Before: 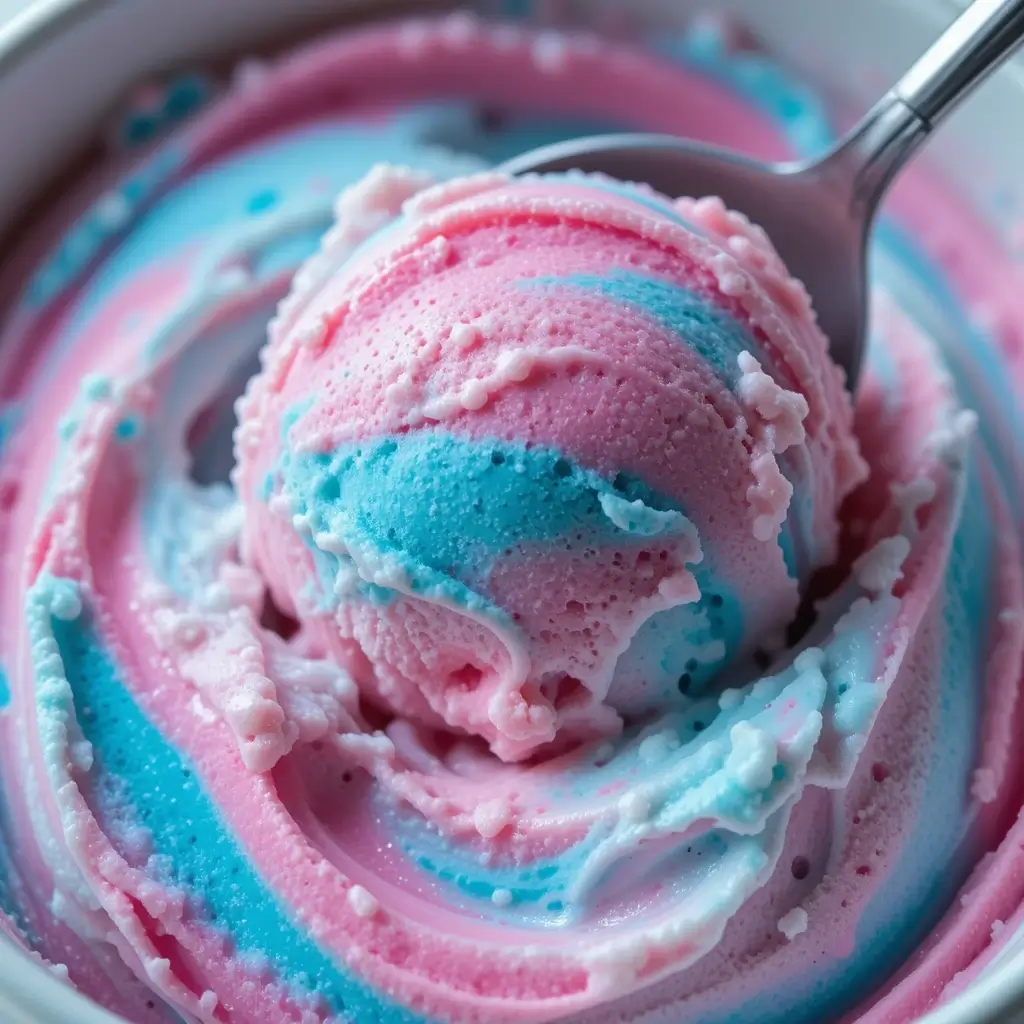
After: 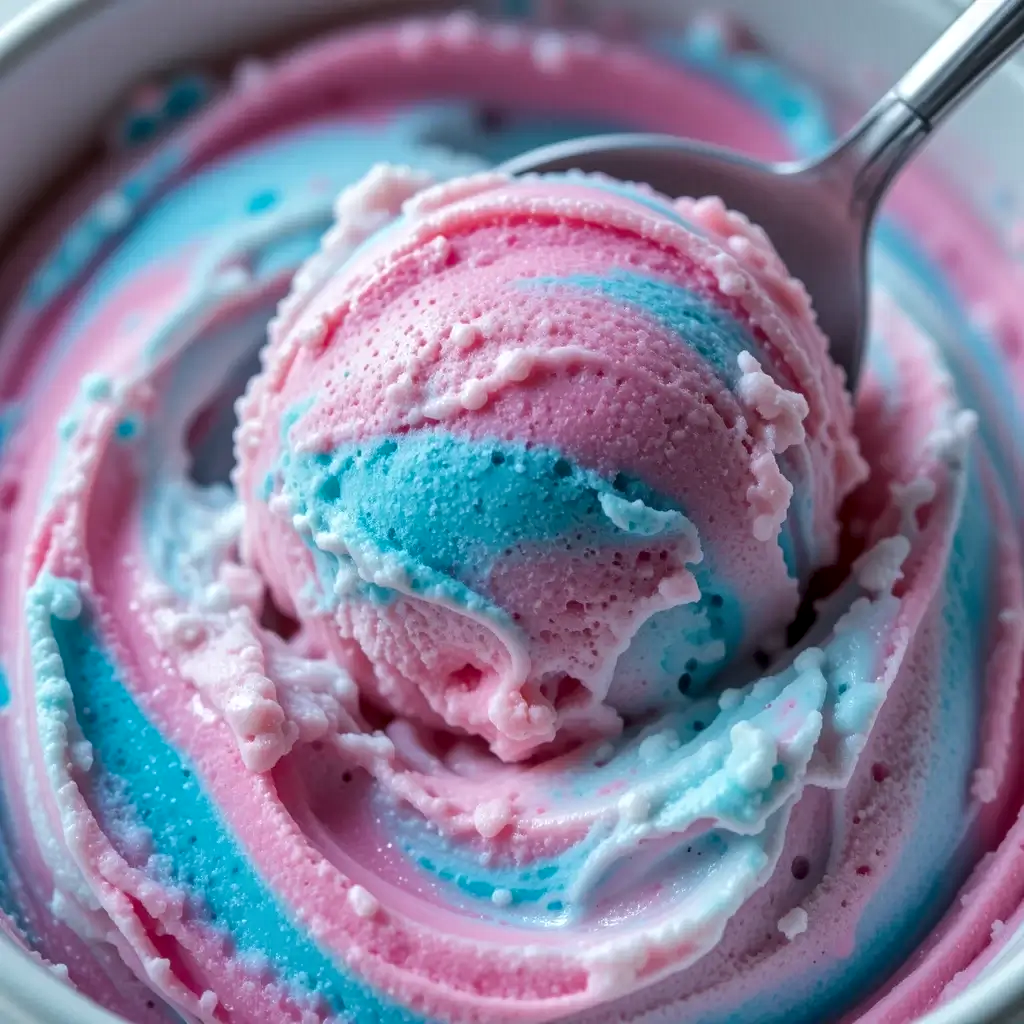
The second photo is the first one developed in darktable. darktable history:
shadows and highlights: low approximation 0.01, soften with gaussian
local contrast: on, module defaults
